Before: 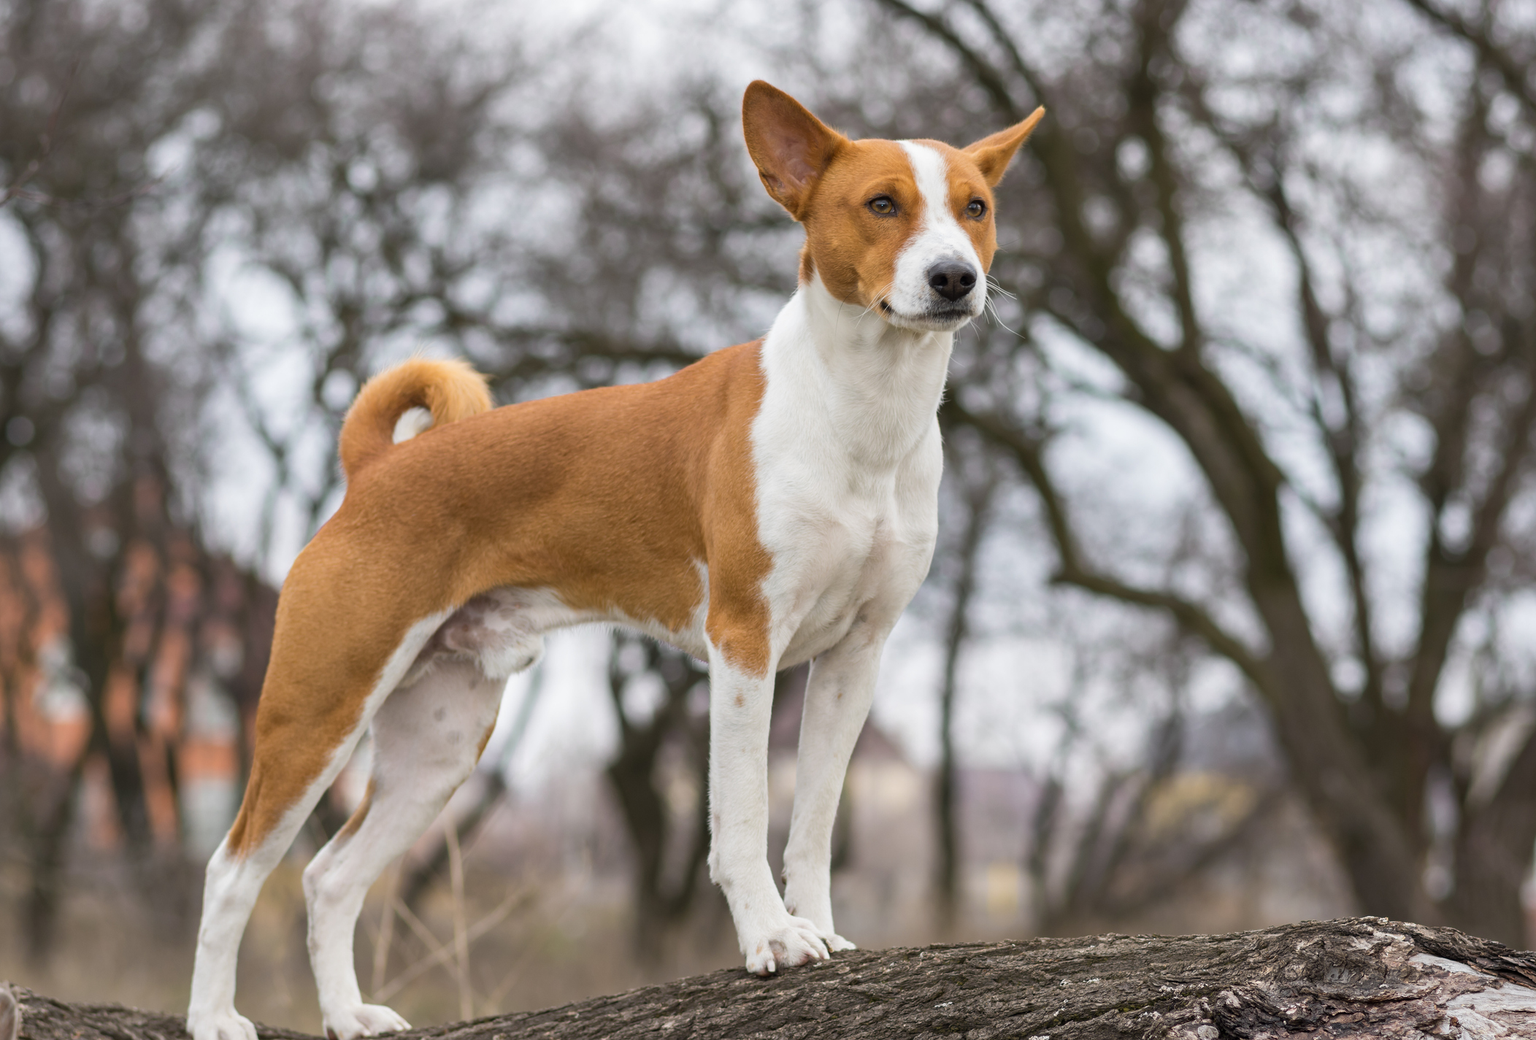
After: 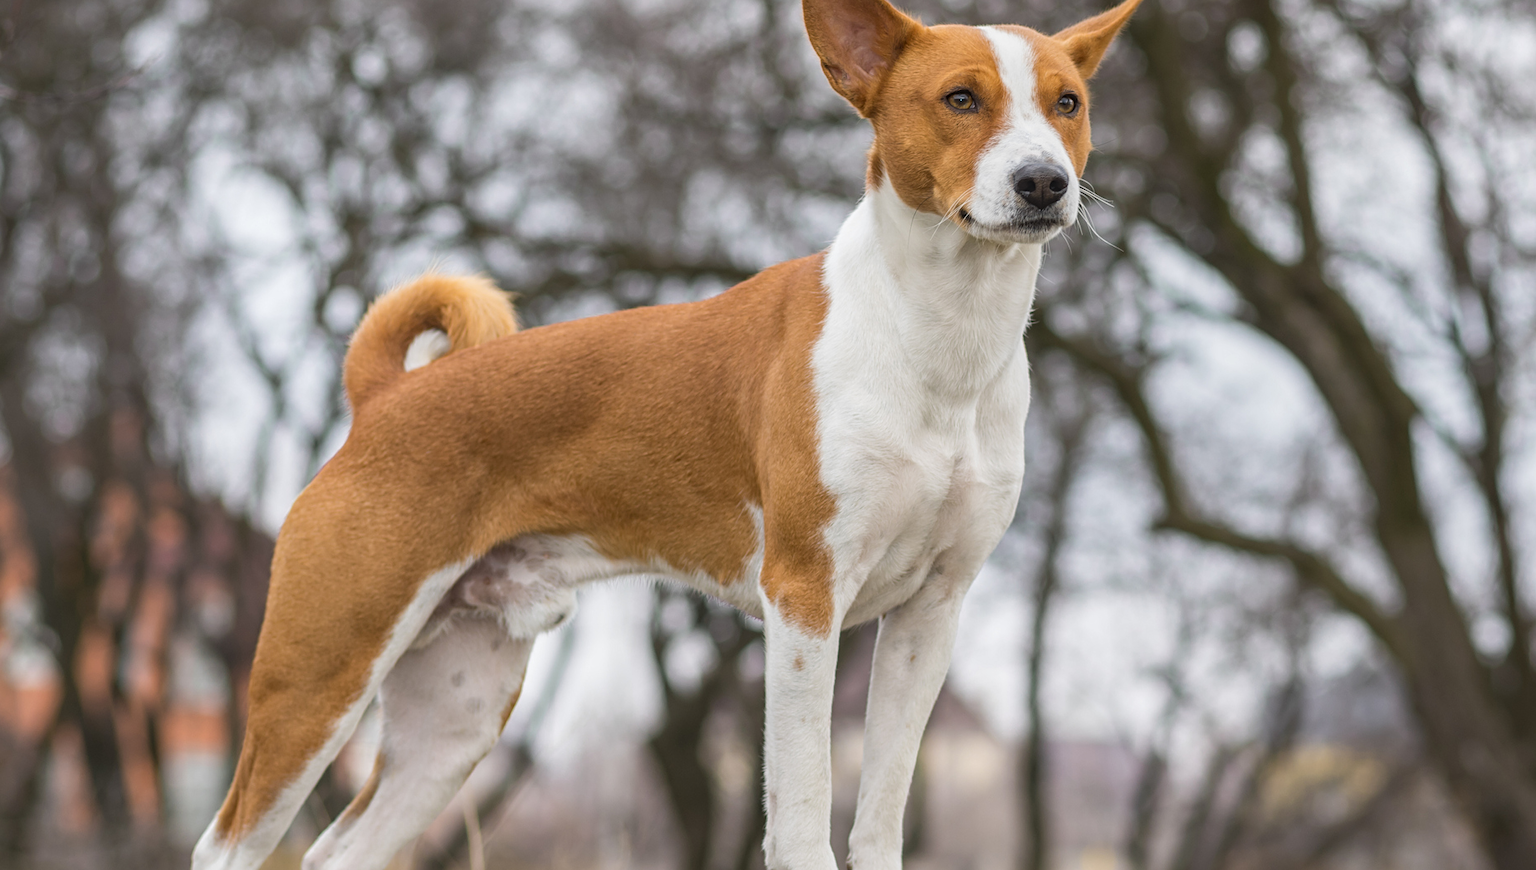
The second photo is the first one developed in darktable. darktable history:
contrast equalizer: y [[0.439, 0.44, 0.442, 0.457, 0.493, 0.498], [0.5 ×6], [0.5 ×6], [0 ×6], [0 ×6]], mix 0.59
local contrast: on, module defaults
sharpen: amount 0.2
crop and rotate: left 2.425%, top 11.305%, right 9.6%, bottom 15.08%
